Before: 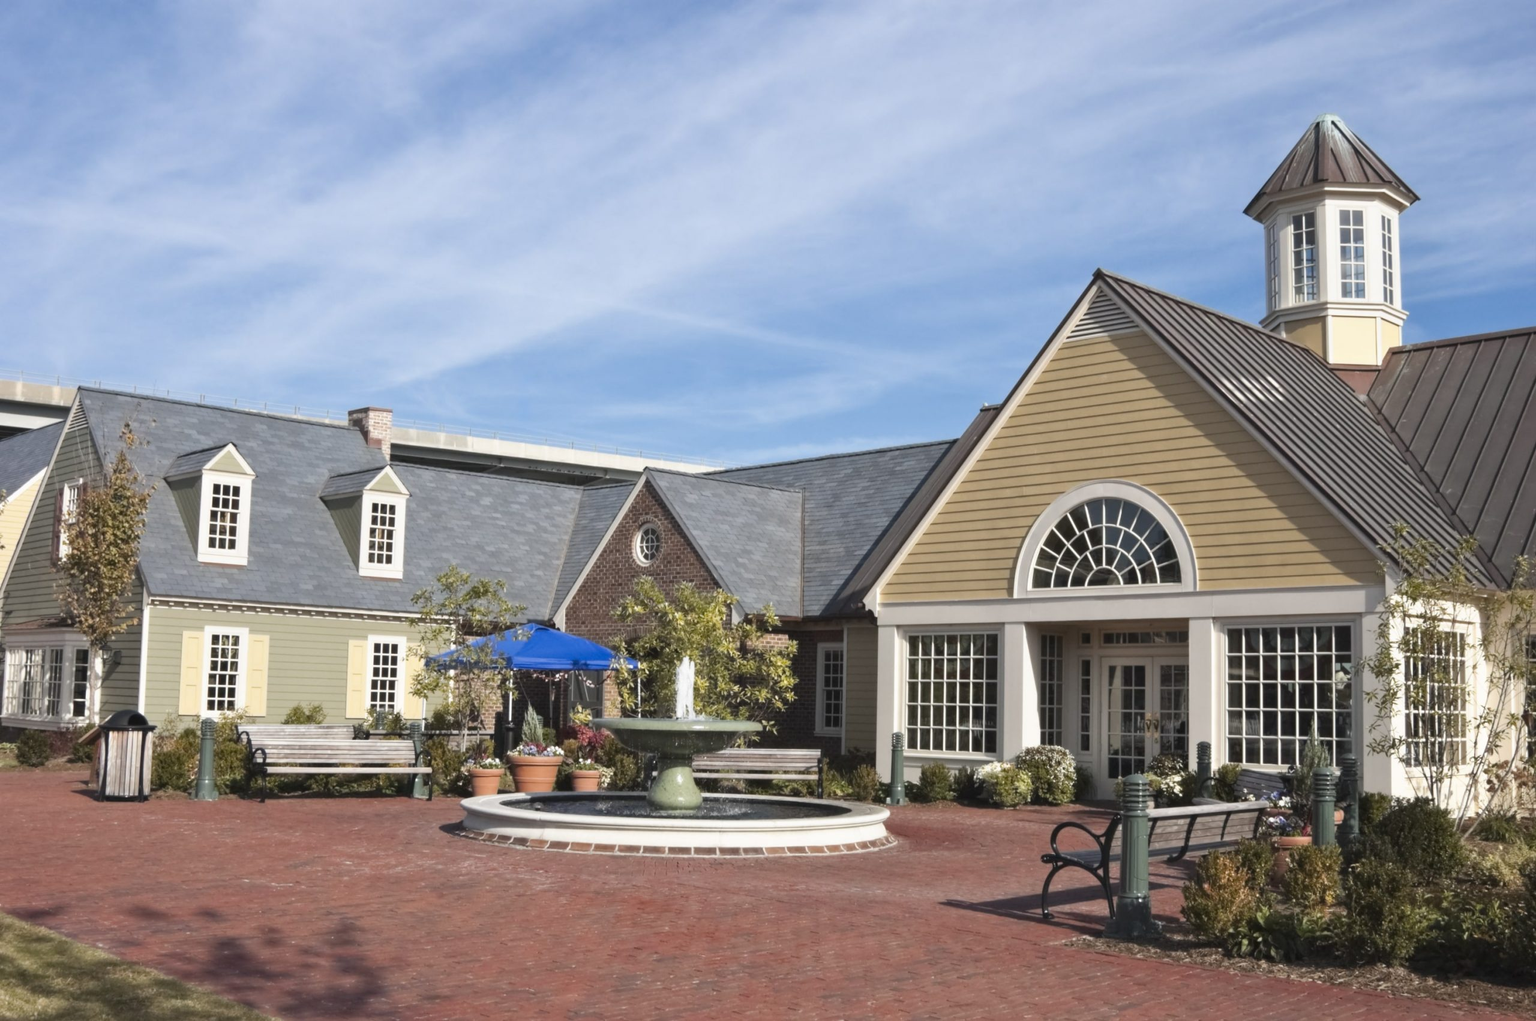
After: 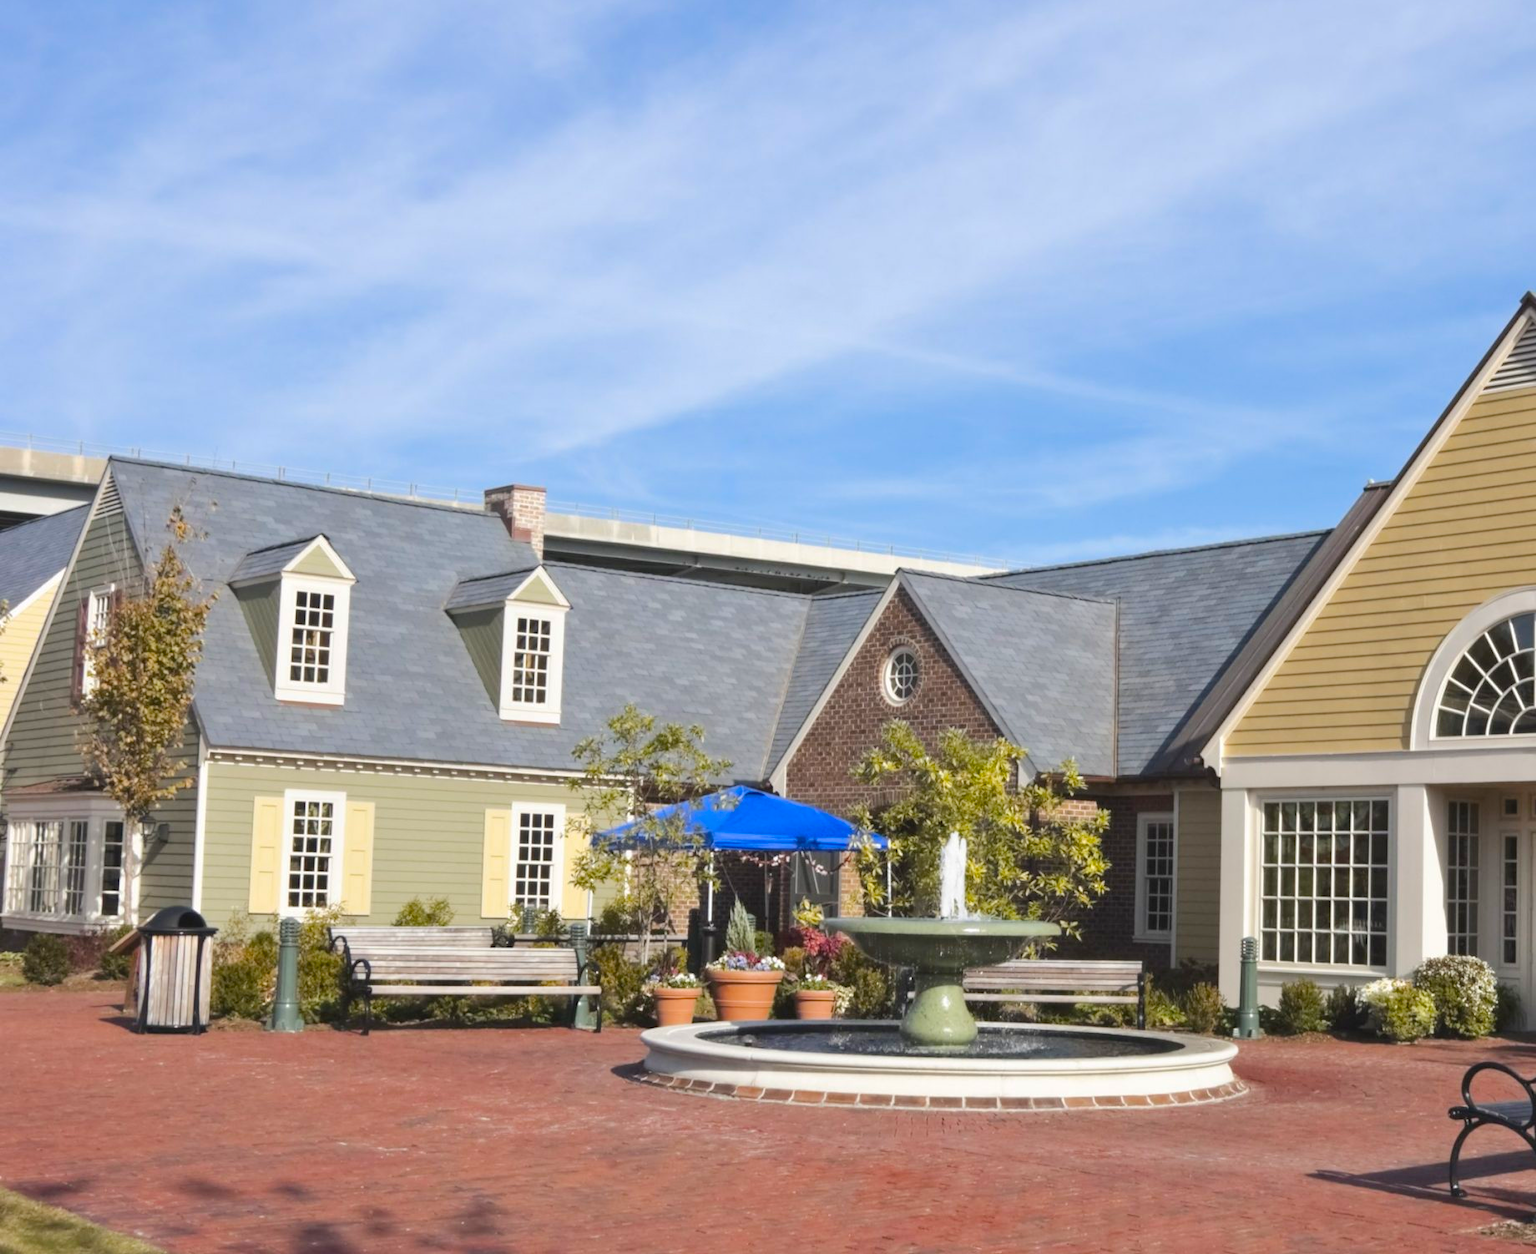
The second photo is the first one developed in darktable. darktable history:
crop: top 5.803%, right 27.864%, bottom 5.804%
color balance rgb: perceptual saturation grading › global saturation 25%, perceptual brilliance grading › mid-tones 10%, perceptual brilliance grading › shadows 15%, global vibrance 20%
